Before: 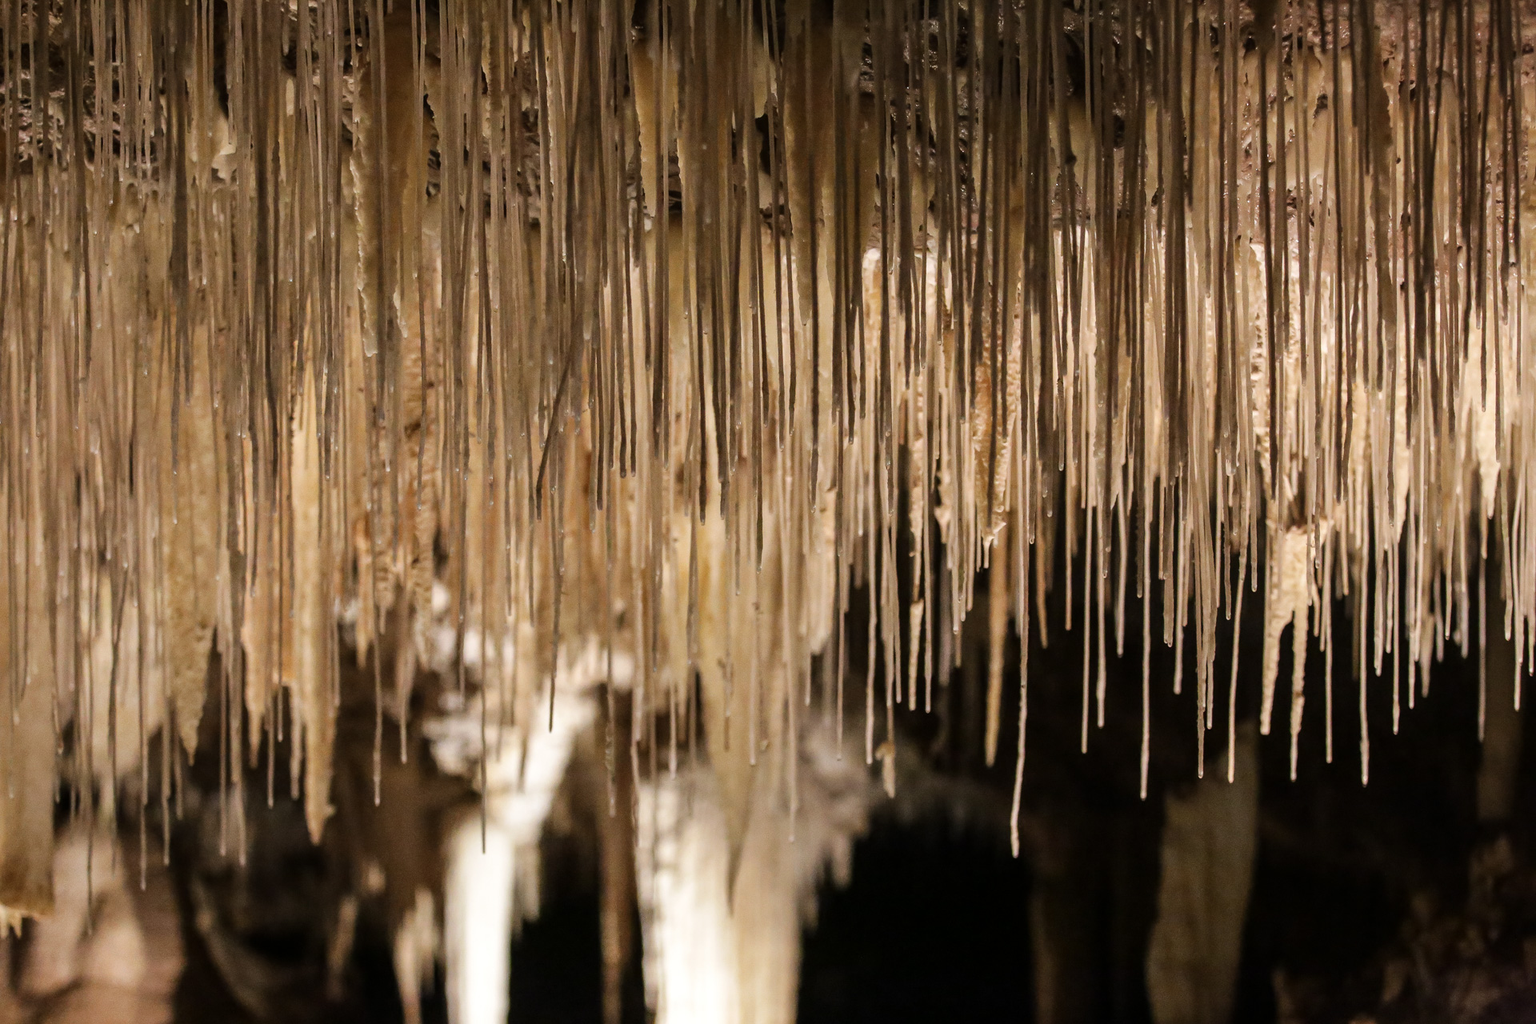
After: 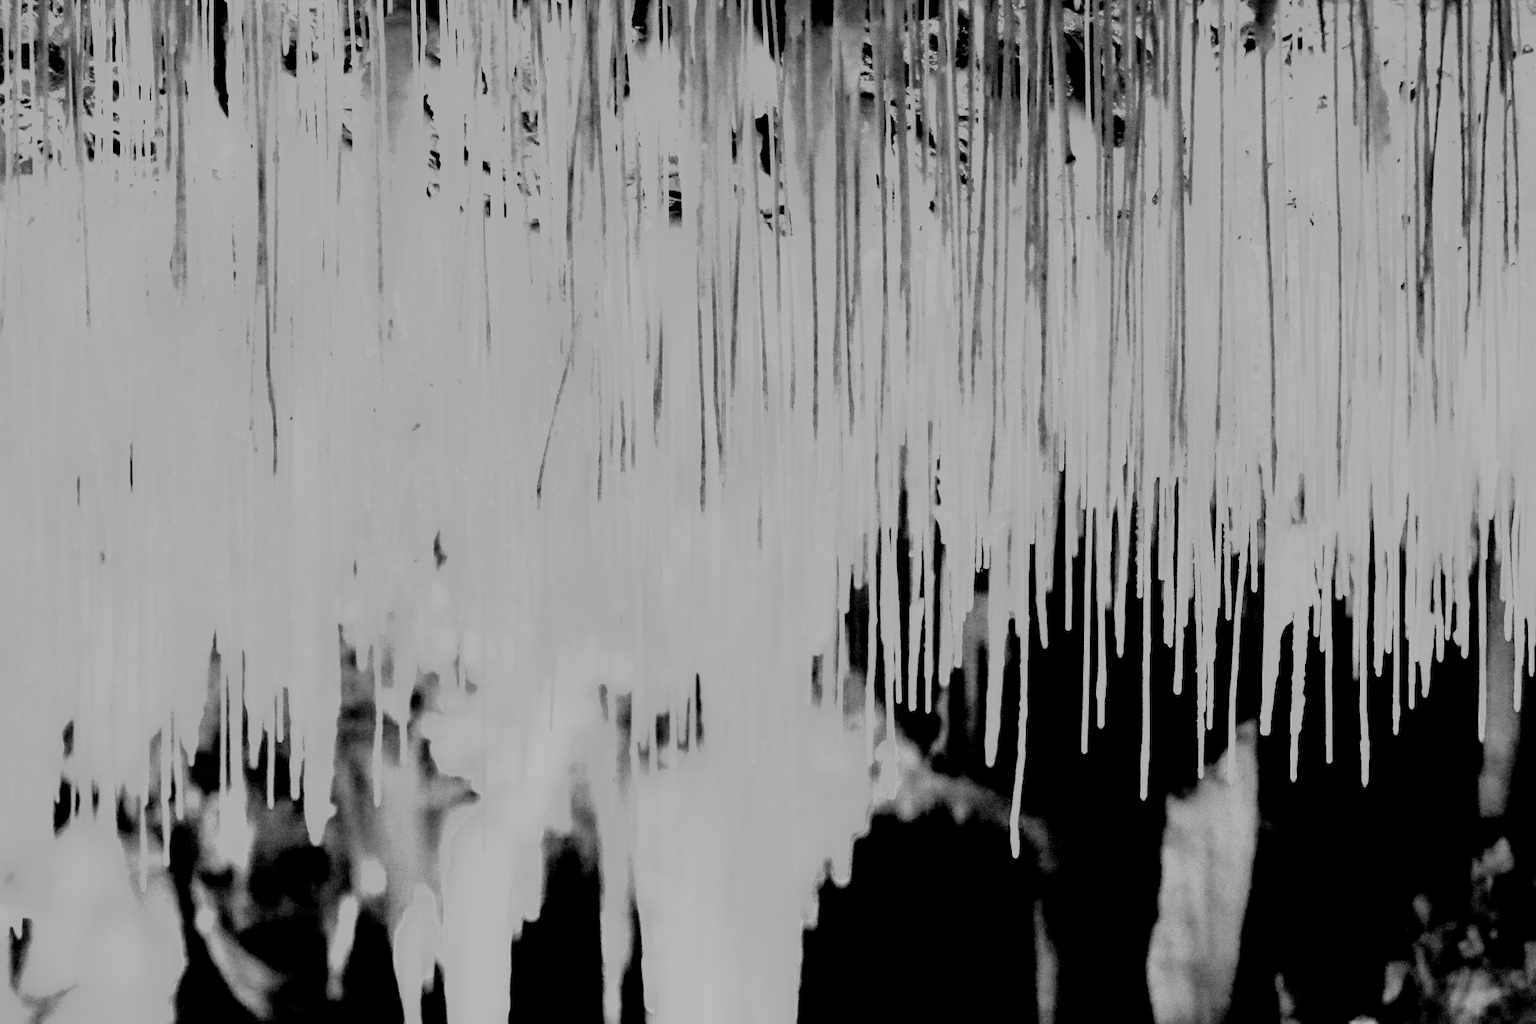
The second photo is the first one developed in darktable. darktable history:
white balance: red 3.132, blue 1.507
monochrome: a 16.01, b -2.65, highlights 0.52
haze removal: compatibility mode true, adaptive false
filmic rgb: middle gray luminance 13.55%, black relative exposure -1.97 EV, white relative exposure 3.1 EV, threshold 6 EV, target black luminance 0%, hardness 1.79, latitude 59.23%, contrast 1.728, highlights saturation mix 5%, shadows ↔ highlights balance -37.52%, add noise in highlights 0, color science v3 (2019), use custom middle-gray values true, iterations of high-quality reconstruction 0, contrast in highlights soft, enable highlight reconstruction true
contrast equalizer: y [[0.579, 0.58, 0.505, 0.5, 0.5, 0.5], [0.5 ×6], [0.5 ×6], [0 ×6], [0 ×6]]
